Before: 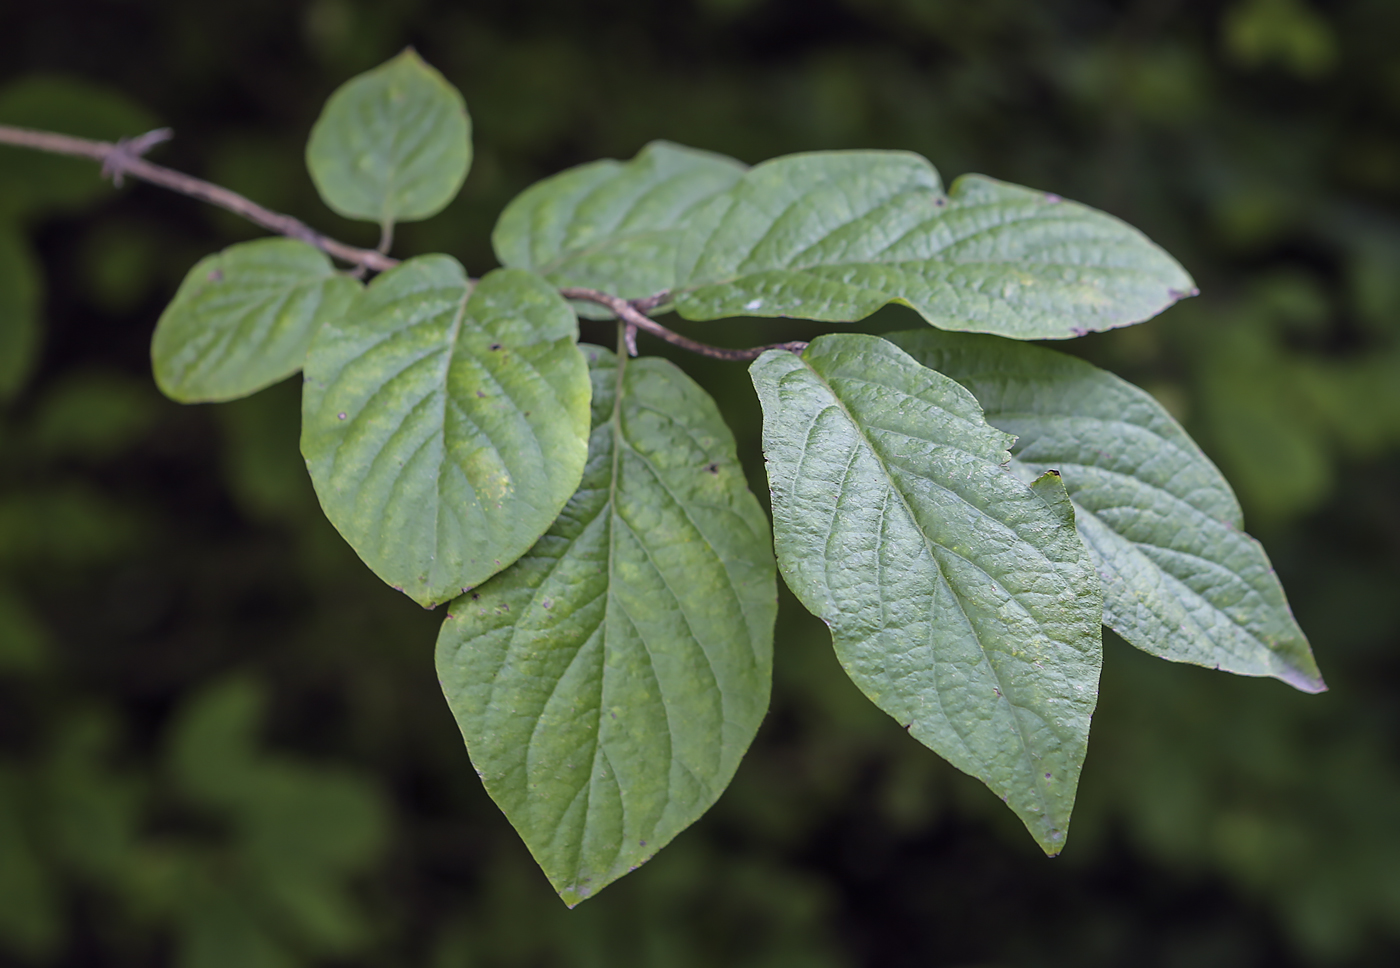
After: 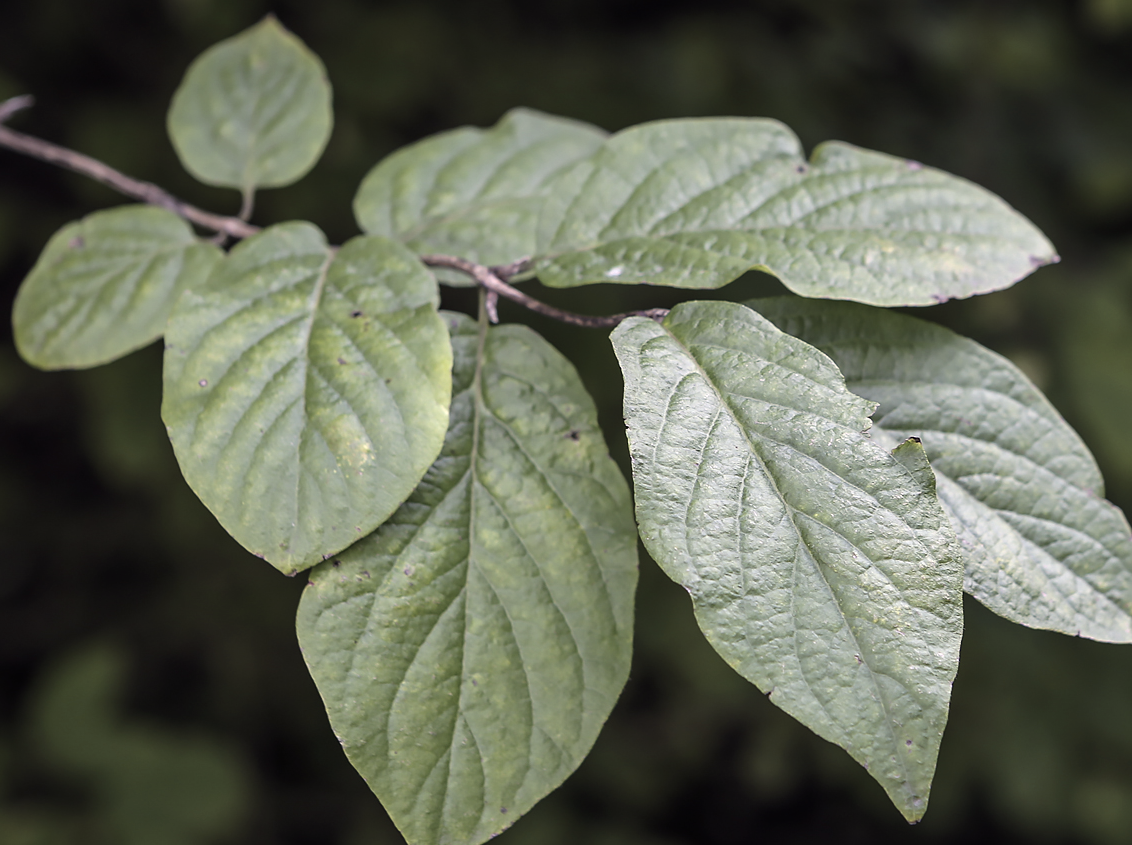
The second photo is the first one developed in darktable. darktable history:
crop: left 9.932%, top 3.47%, right 9.188%, bottom 9.194%
color correction: highlights a* 5.51, highlights b* 5.22, saturation 0.659
tone equalizer: -8 EV -0.427 EV, -7 EV -0.354 EV, -6 EV -0.338 EV, -5 EV -0.235 EV, -3 EV 0.22 EV, -2 EV 0.328 EV, -1 EV 0.41 EV, +0 EV 0.403 EV, edges refinement/feathering 500, mask exposure compensation -1.57 EV, preserve details no
